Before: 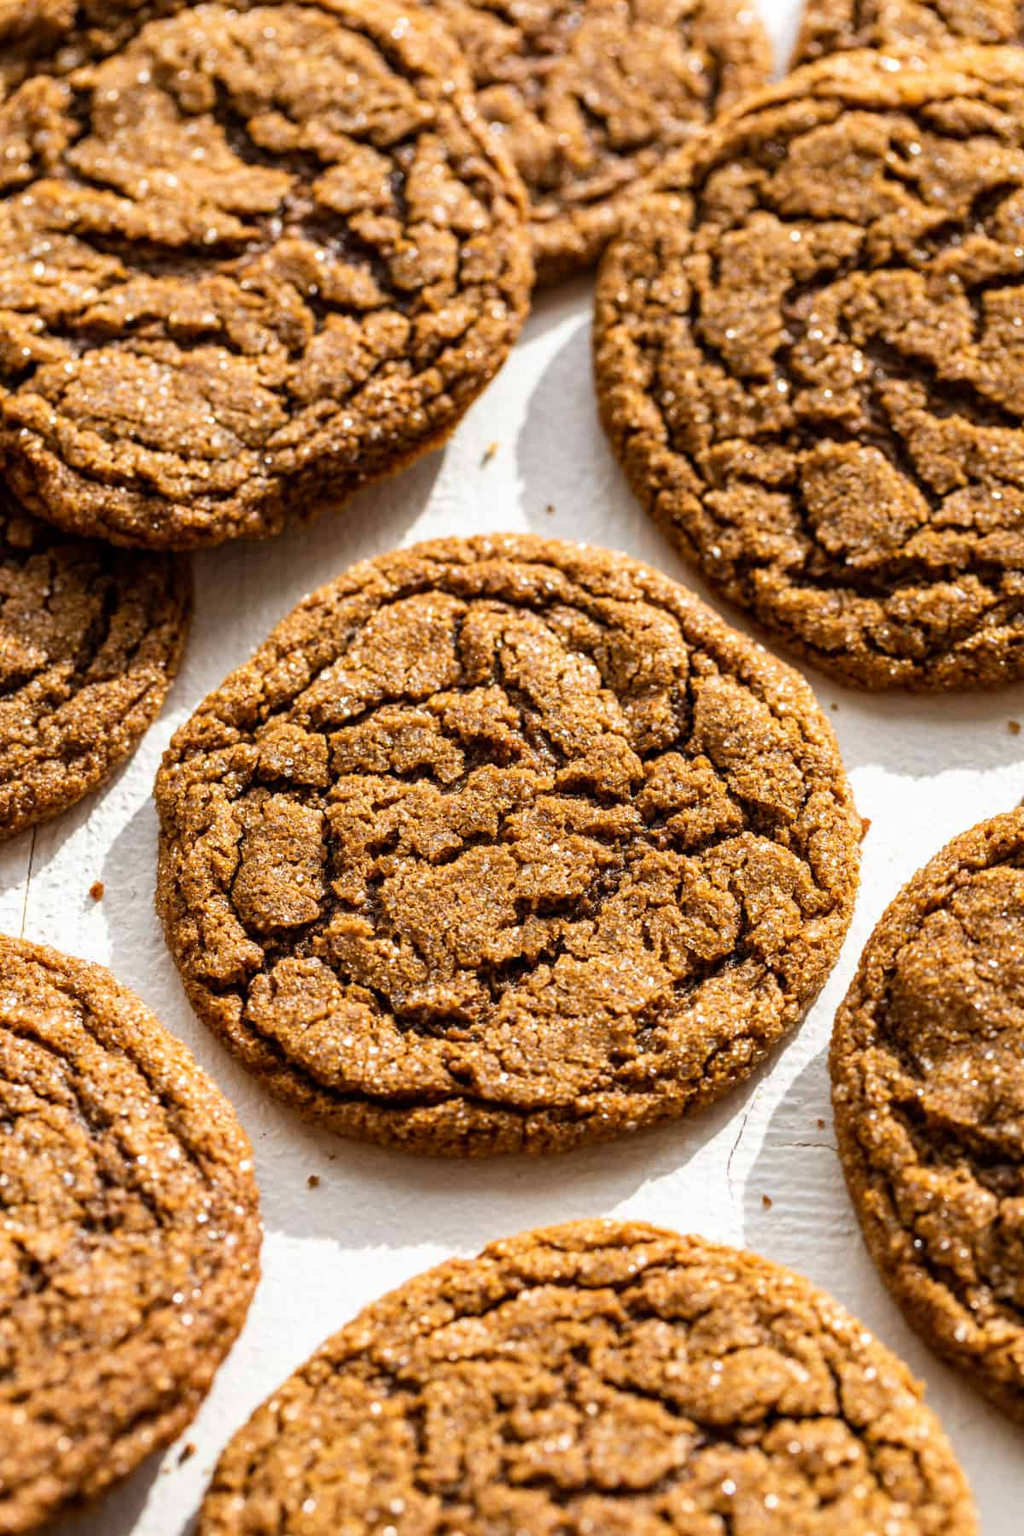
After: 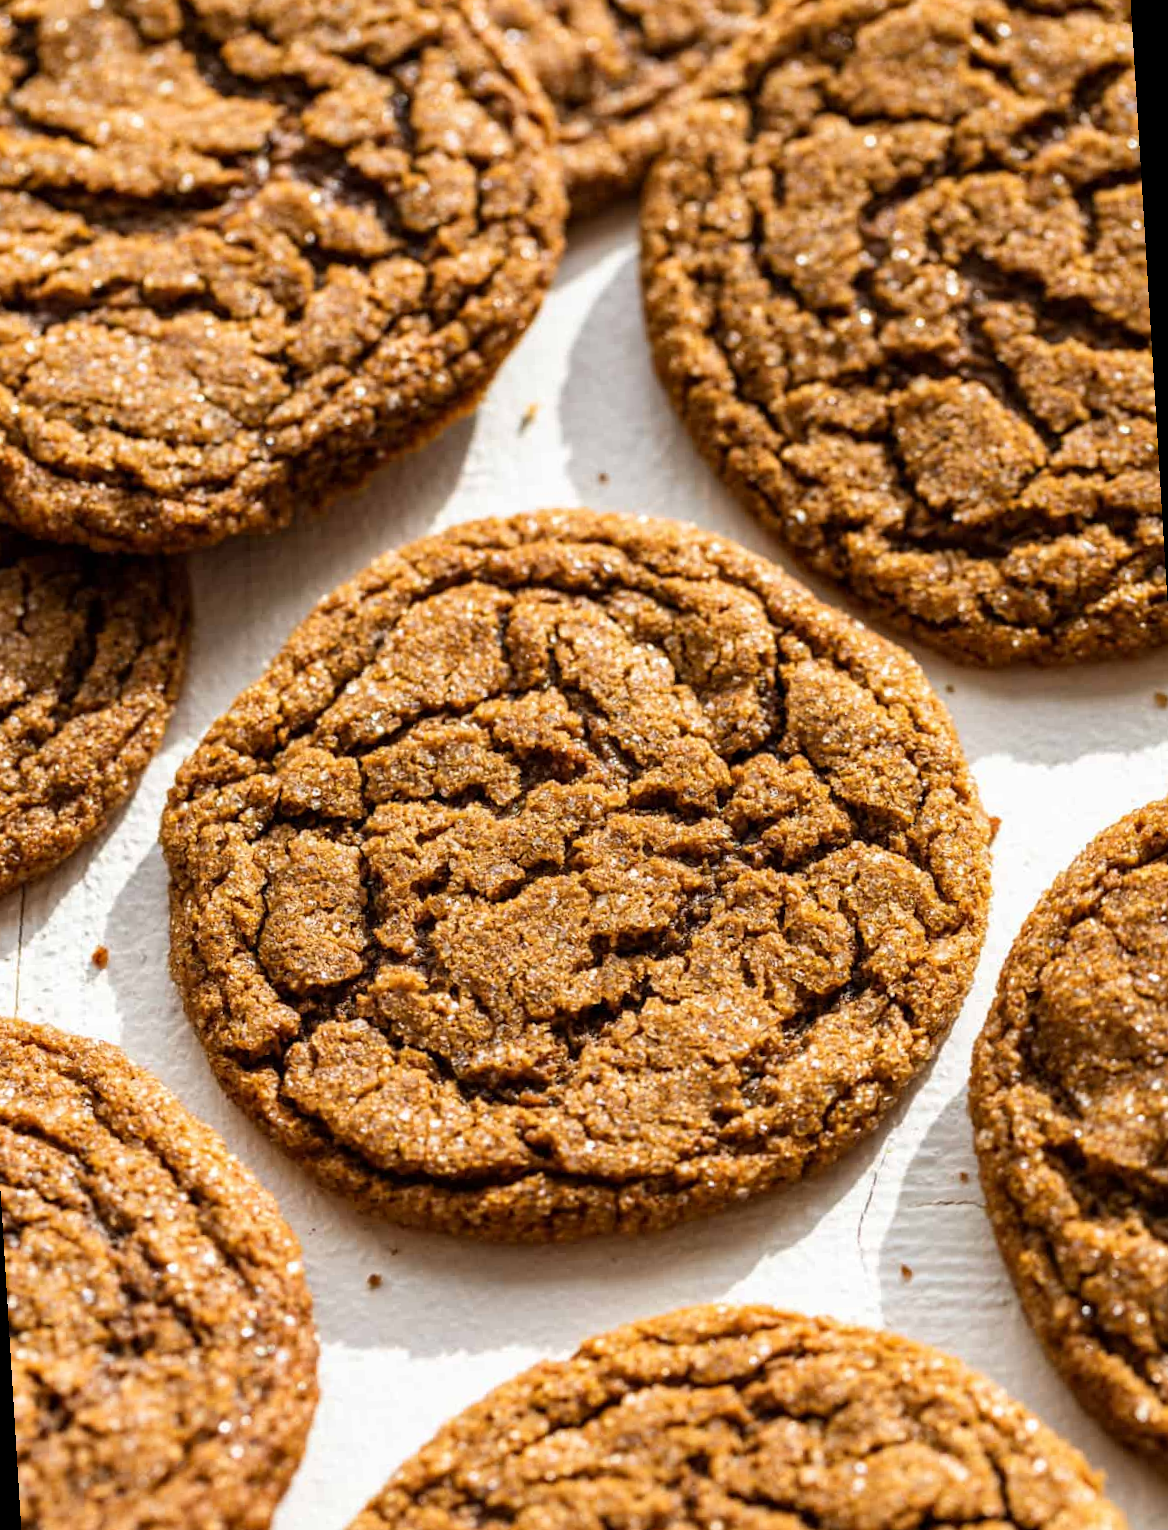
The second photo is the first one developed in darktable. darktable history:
crop and rotate: left 2.536%, right 1.107%, bottom 2.246%
rotate and perspective: rotation -3.52°, crop left 0.036, crop right 0.964, crop top 0.081, crop bottom 0.919
